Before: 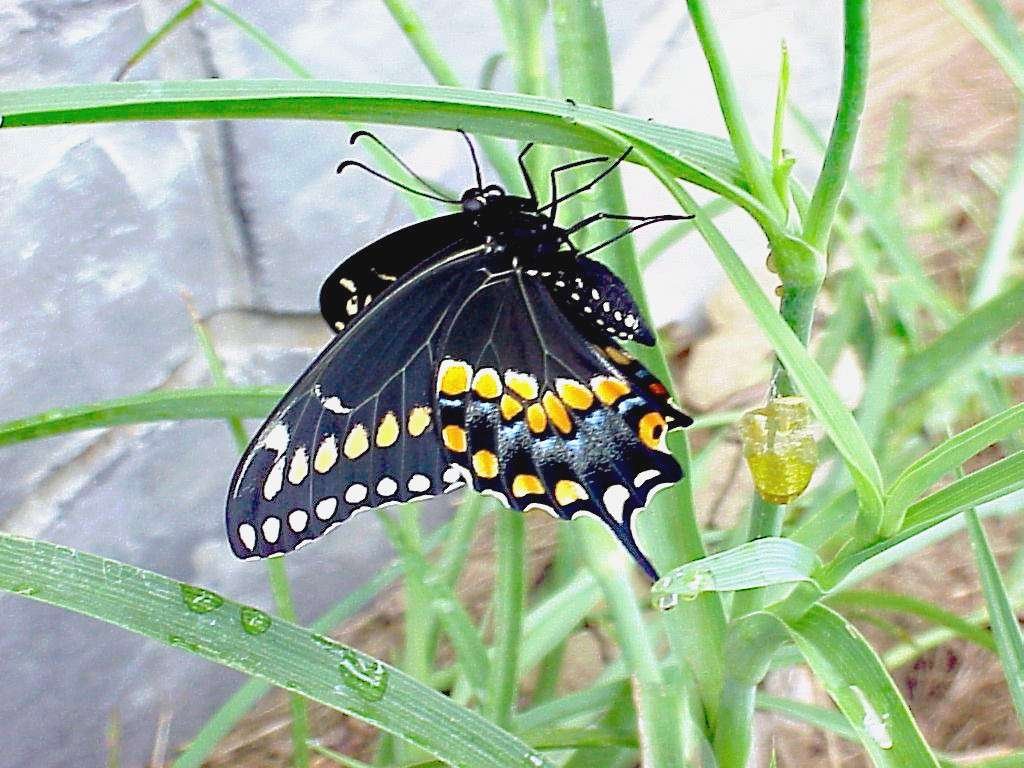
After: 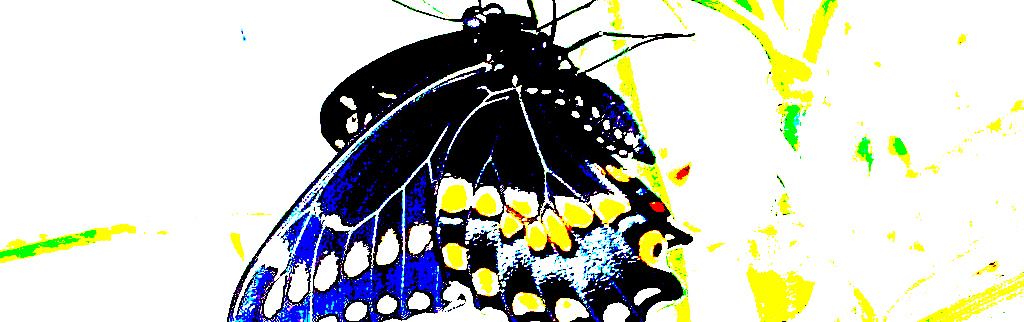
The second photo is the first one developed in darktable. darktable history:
exposure: black level correction 0.098, exposure 2.953 EV, compensate exposure bias true, compensate highlight preservation false
crop and rotate: top 23.812%, bottom 34.204%
tone equalizer: -8 EV -1.08 EV, -7 EV -1.04 EV, -6 EV -0.882 EV, -5 EV -0.598 EV, -3 EV 0.58 EV, -2 EV 0.869 EV, -1 EV 1.01 EV, +0 EV 1.08 EV, smoothing diameter 24.91%, edges refinement/feathering 14.33, preserve details guided filter
